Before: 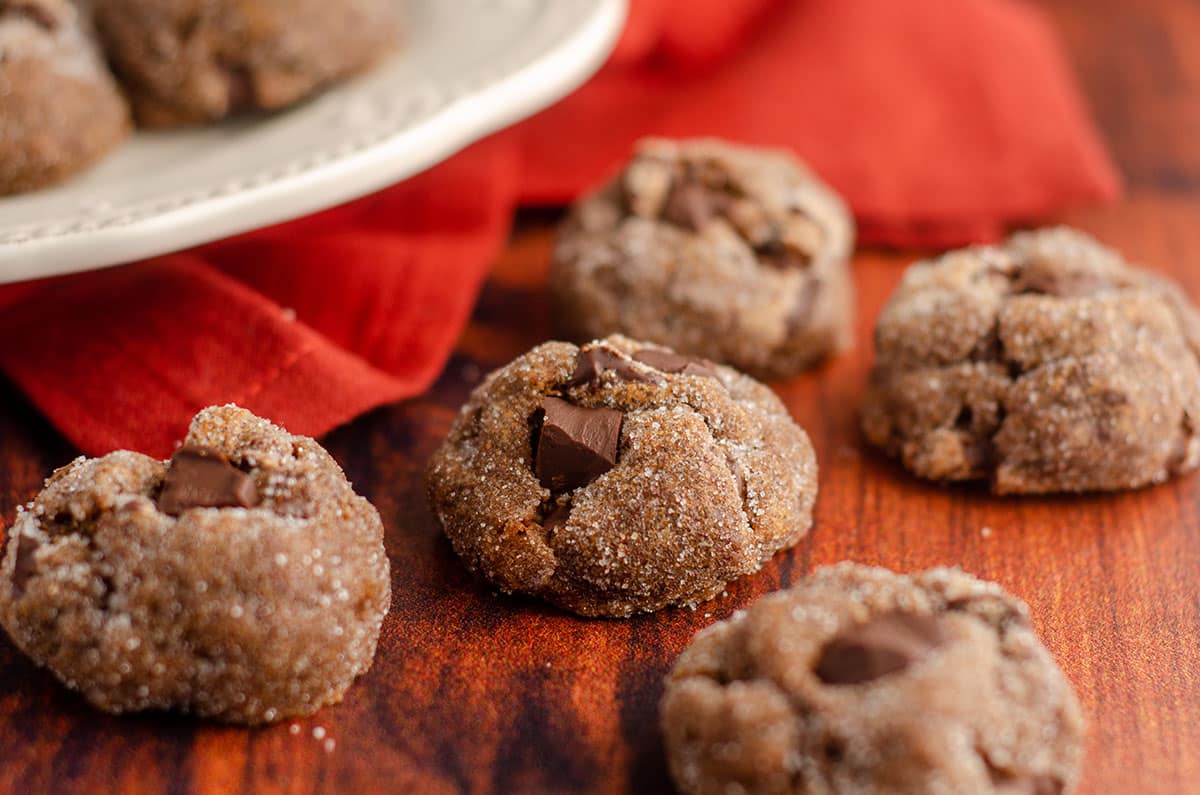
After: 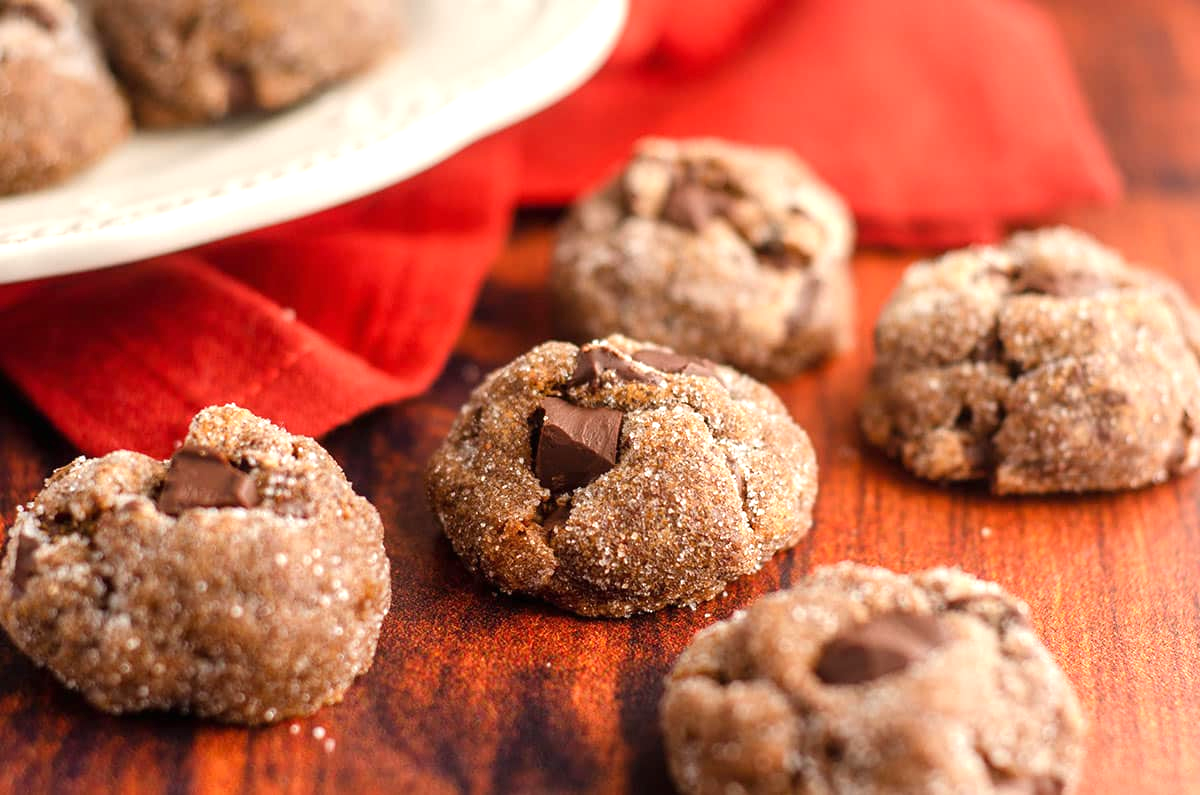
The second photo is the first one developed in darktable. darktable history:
exposure: black level correction 0, exposure 0.704 EV, compensate exposure bias true, compensate highlight preservation false
